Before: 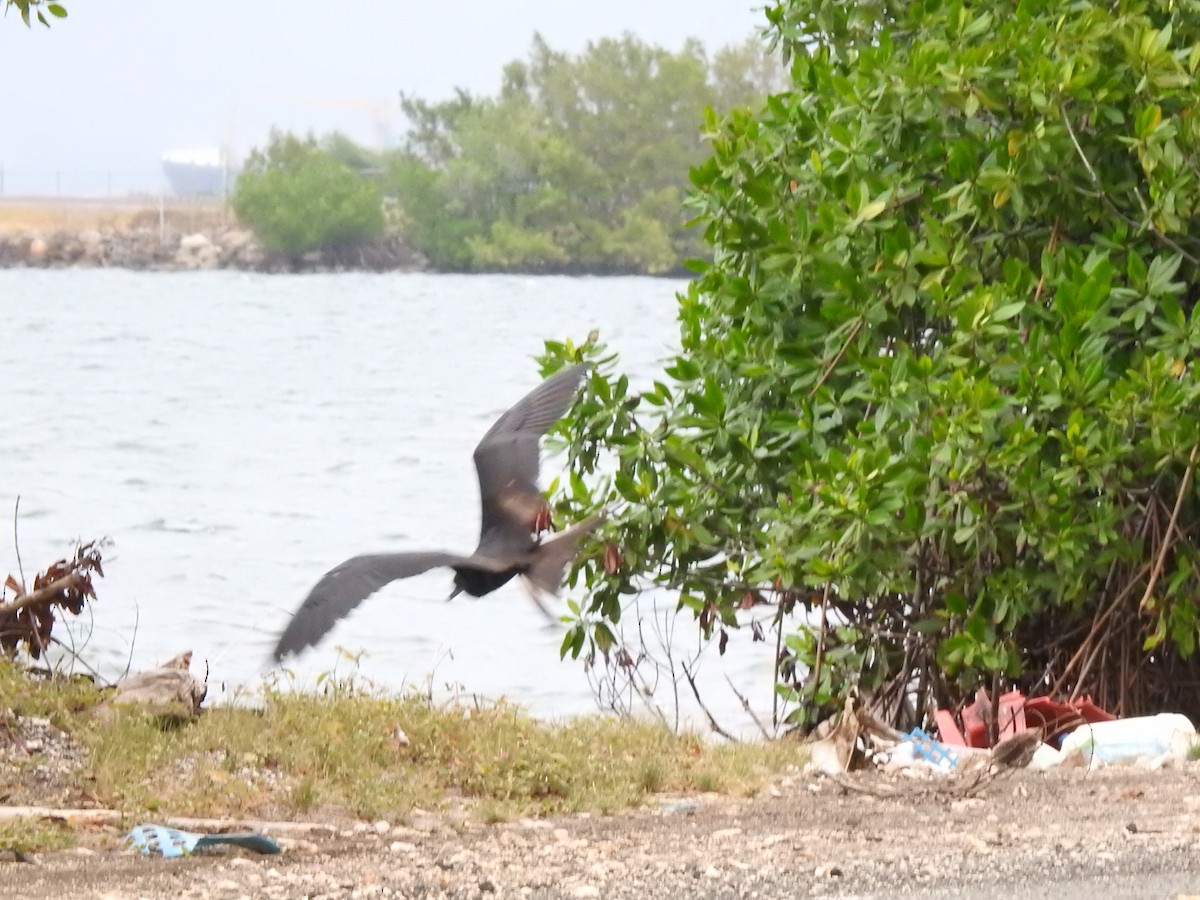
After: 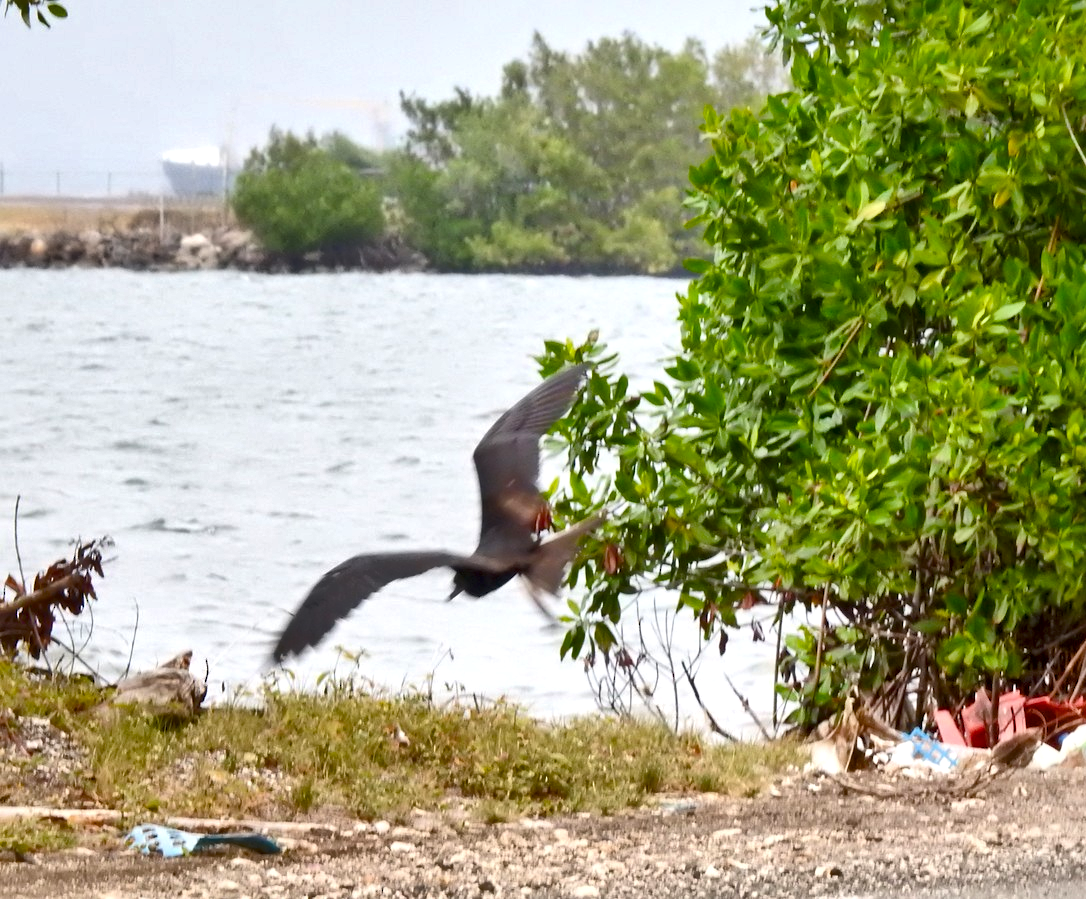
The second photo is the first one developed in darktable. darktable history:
local contrast: mode bilateral grid, contrast 26, coarseness 59, detail 152%, midtone range 0.2
crop: right 9.499%, bottom 0.023%
color balance rgb: global offset › luminance -0.469%, linear chroma grading › global chroma 15.427%, perceptual saturation grading › global saturation 20%, perceptual saturation grading › highlights -25.236%, perceptual saturation grading › shadows 24.742%, global vibrance 20%
shadows and highlights: highlights color adjustment 0.294%, soften with gaussian
